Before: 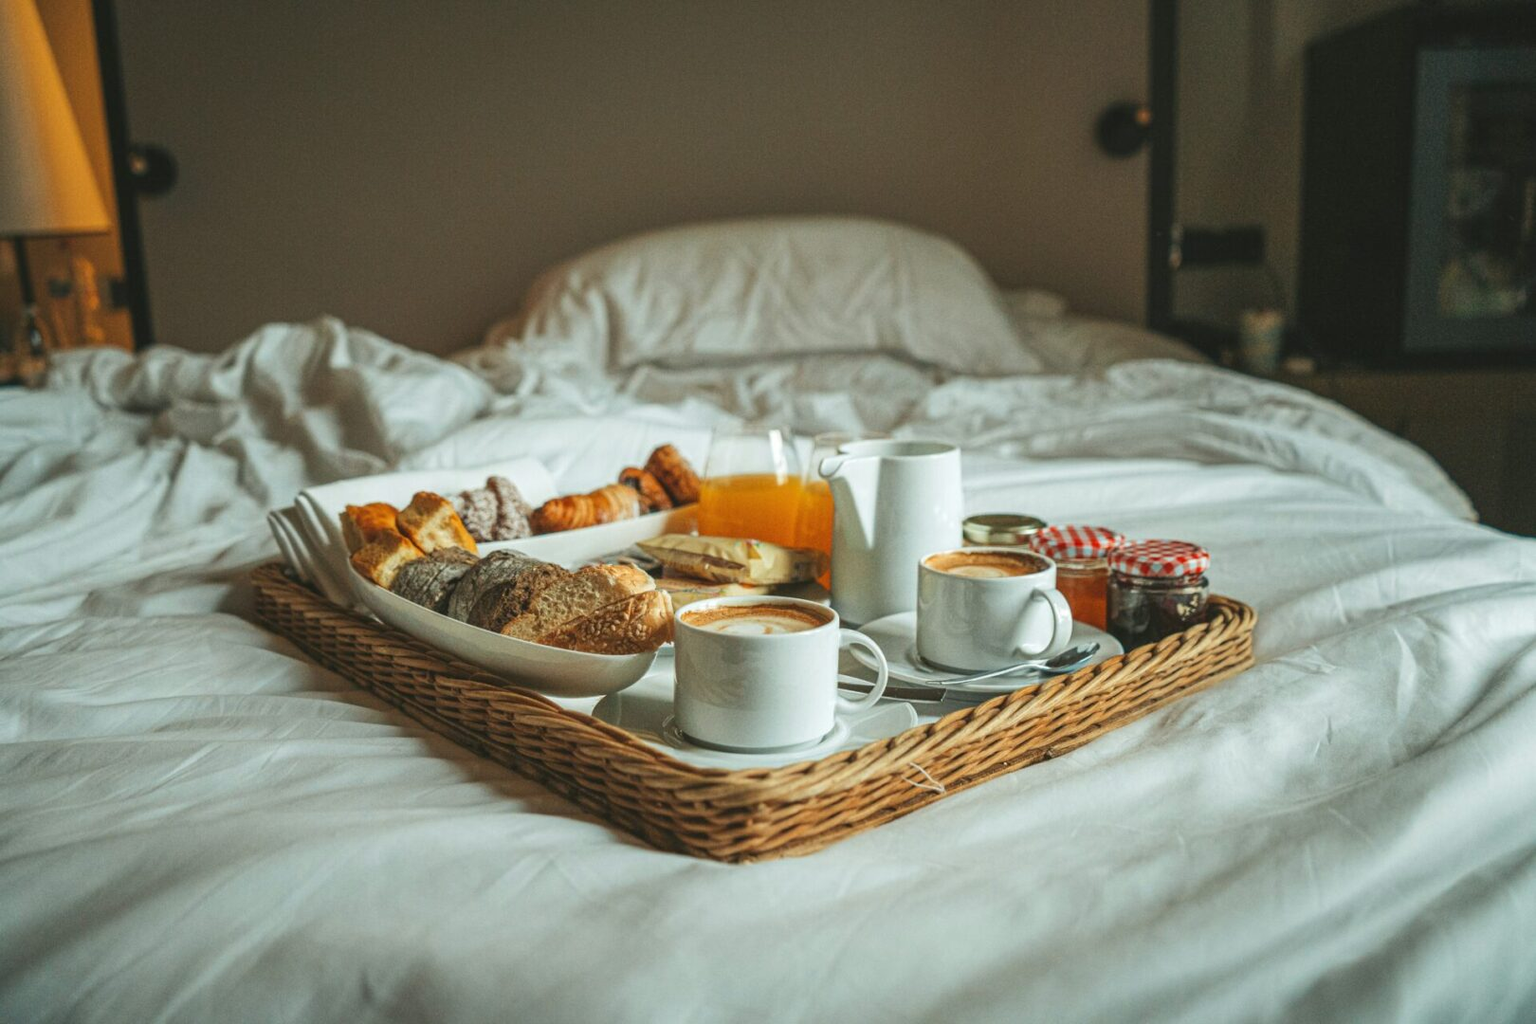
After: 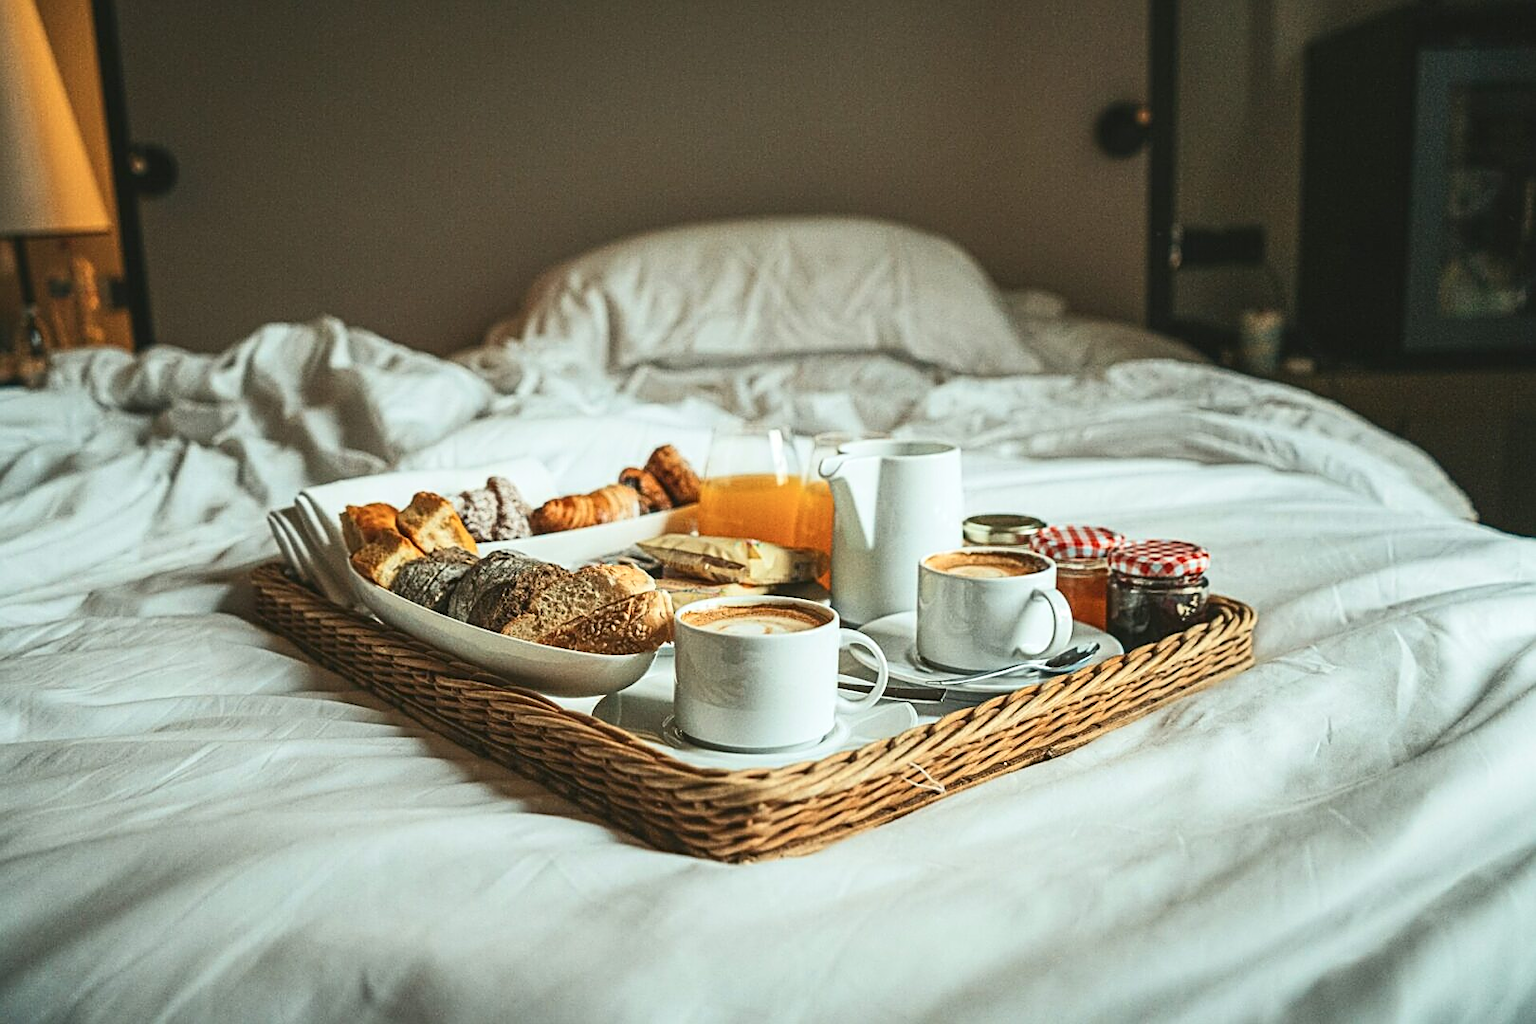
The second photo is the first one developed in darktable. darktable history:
sharpen: amount 0.742
contrast brightness saturation: contrast 0.245, brightness 0.093
color calibration: illuminant same as pipeline (D50), adaptation XYZ, x 0.347, y 0.357, temperature 5009.82 K
